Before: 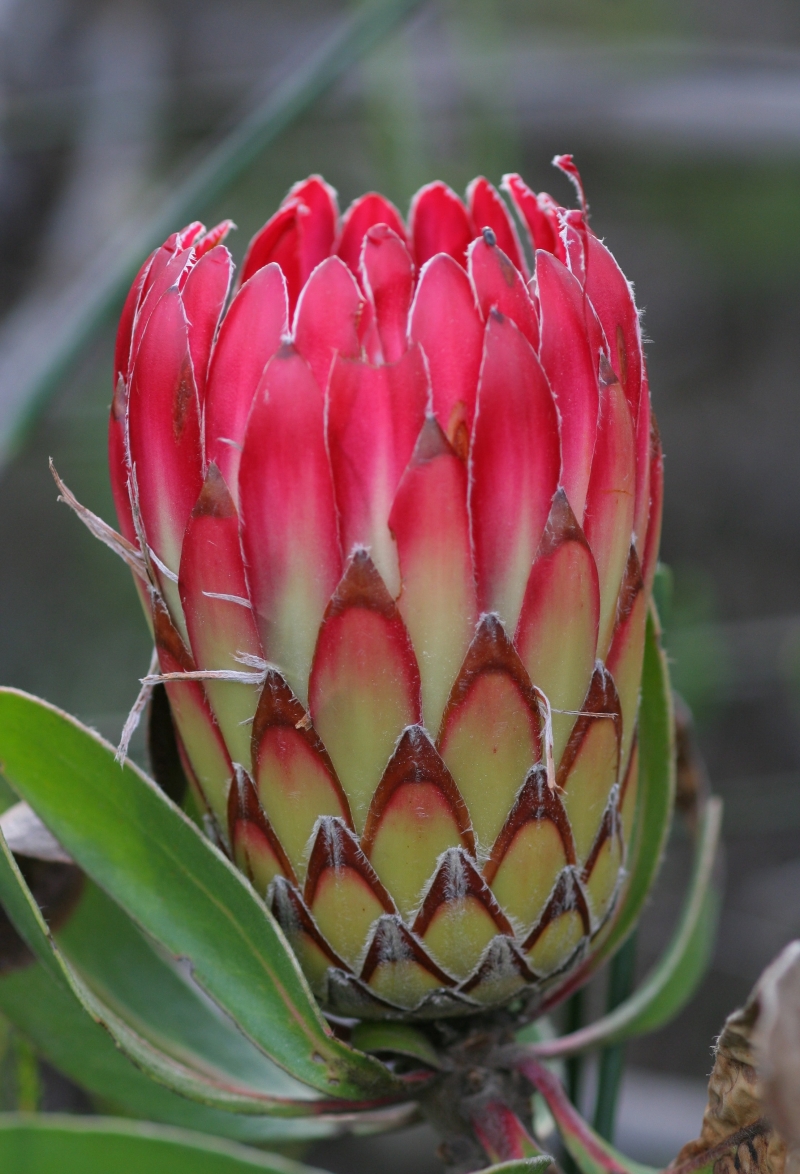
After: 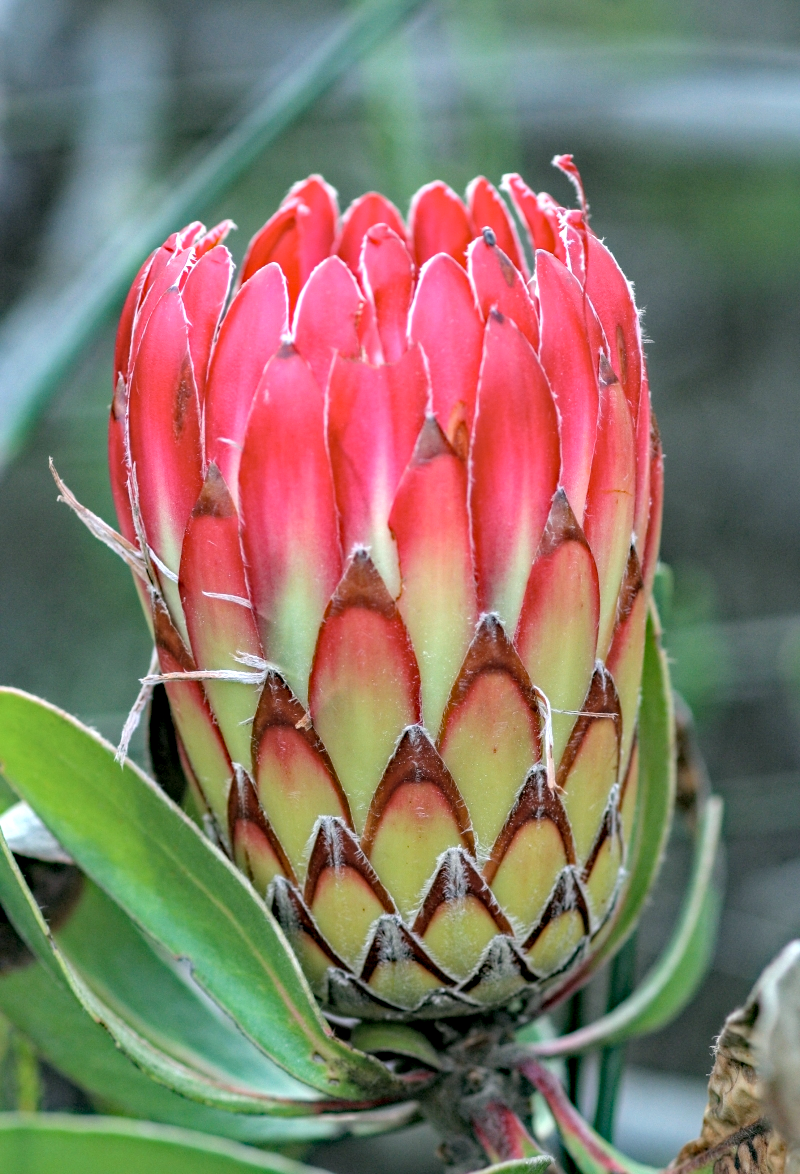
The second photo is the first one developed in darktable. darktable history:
local contrast: highlights 60%, shadows 60%, detail 160%
haze removal: strength 0.409, distance 0.218, compatibility mode true, adaptive false
contrast brightness saturation: brightness 0.285
